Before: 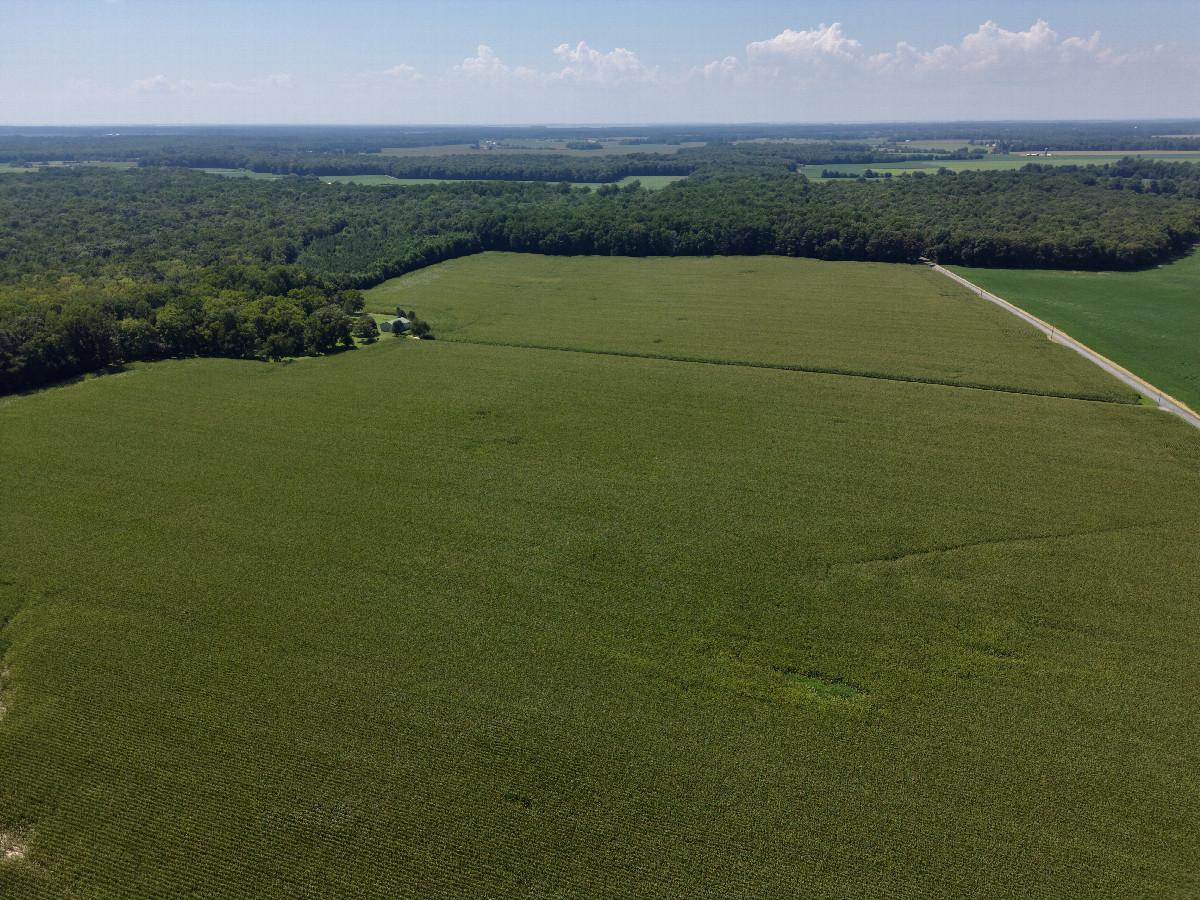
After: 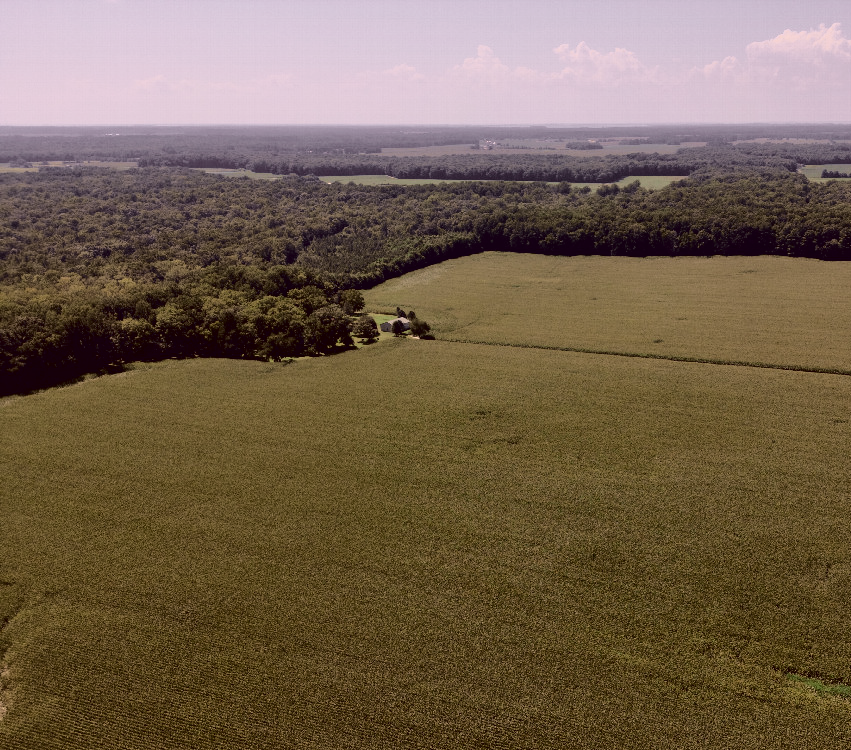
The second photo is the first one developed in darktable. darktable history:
crop: right 29.012%, bottom 16.575%
color correction: highlights a* 10.2, highlights b* 9.75, shadows a* 9.11, shadows b* 8.49, saturation 0.772
tone curve: curves: ch0 [(0.003, 0.003) (0.104, 0.026) (0.236, 0.181) (0.401, 0.443) (0.495, 0.55) (0.625, 0.67) (0.819, 0.841) (0.96, 0.899)]; ch1 [(0, 0) (0.161, 0.092) (0.37, 0.302) (0.424, 0.402) (0.45, 0.466) (0.495, 0.51) (0.573, 0.571) (0.638, 0.641) (0.751, 0.741) (1, 1)]; ch2 [(0, 0) (0.352, 0.403) (0.466, 0.443) (0.524, 0.526) (0.56, 0.556) (1, 1)], color space Lab, independent channels
